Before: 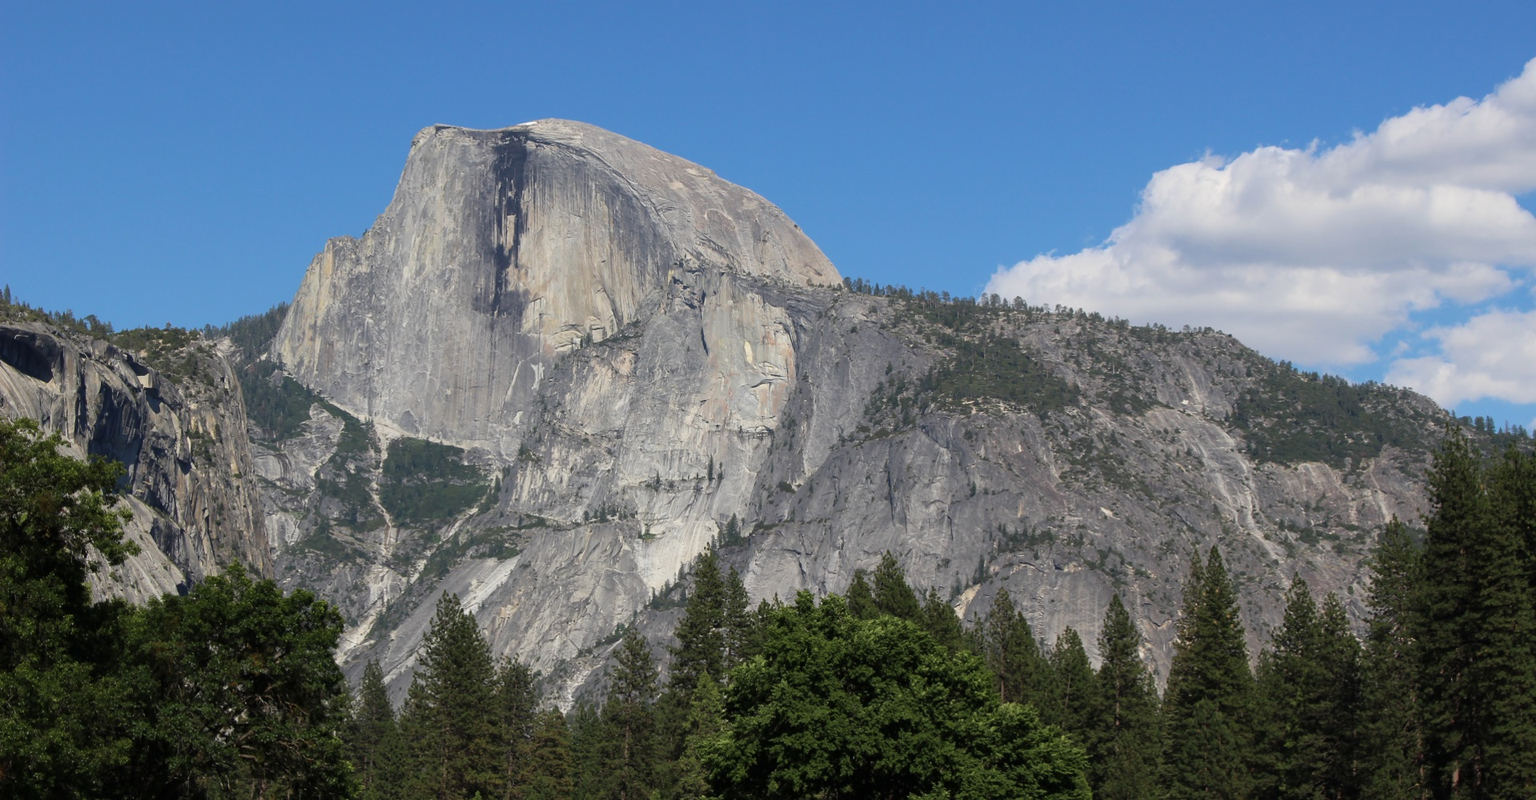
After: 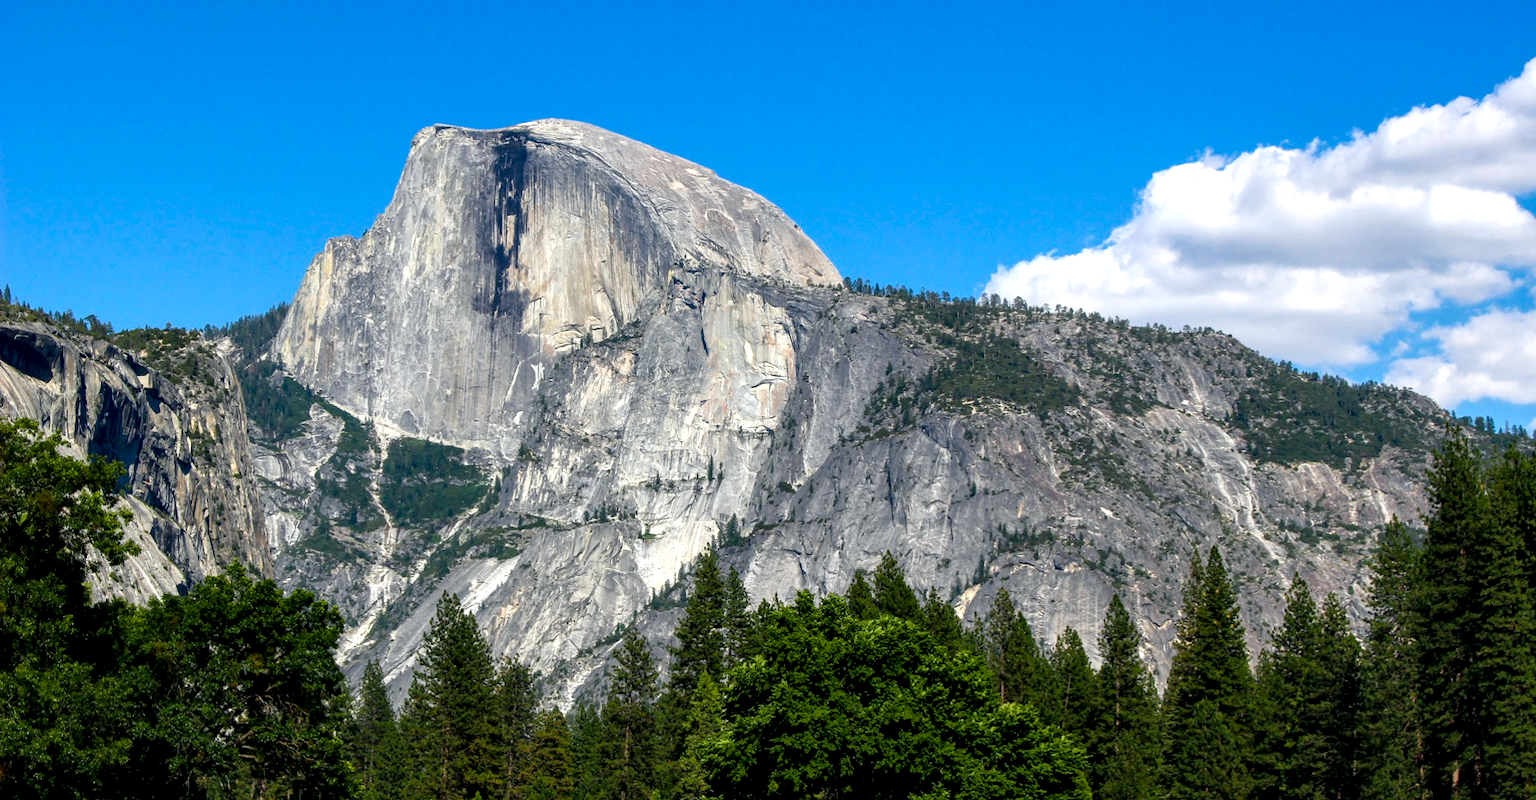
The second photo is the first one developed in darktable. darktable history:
color balance rgb: power › chroma 0.483%, power › hue 215.4°, linear chroma grading › global chroma 14.567%, perceptual saturation grading › global saturation 0.22%, perceptual saturation grading › mid-tones 6.108%, perceptual saturation grading › shadows 71.735%, perceptual brilliance grading › global brilliance 9.439%
local contrast: highlights 60%, shadows 63%, detail 160%
